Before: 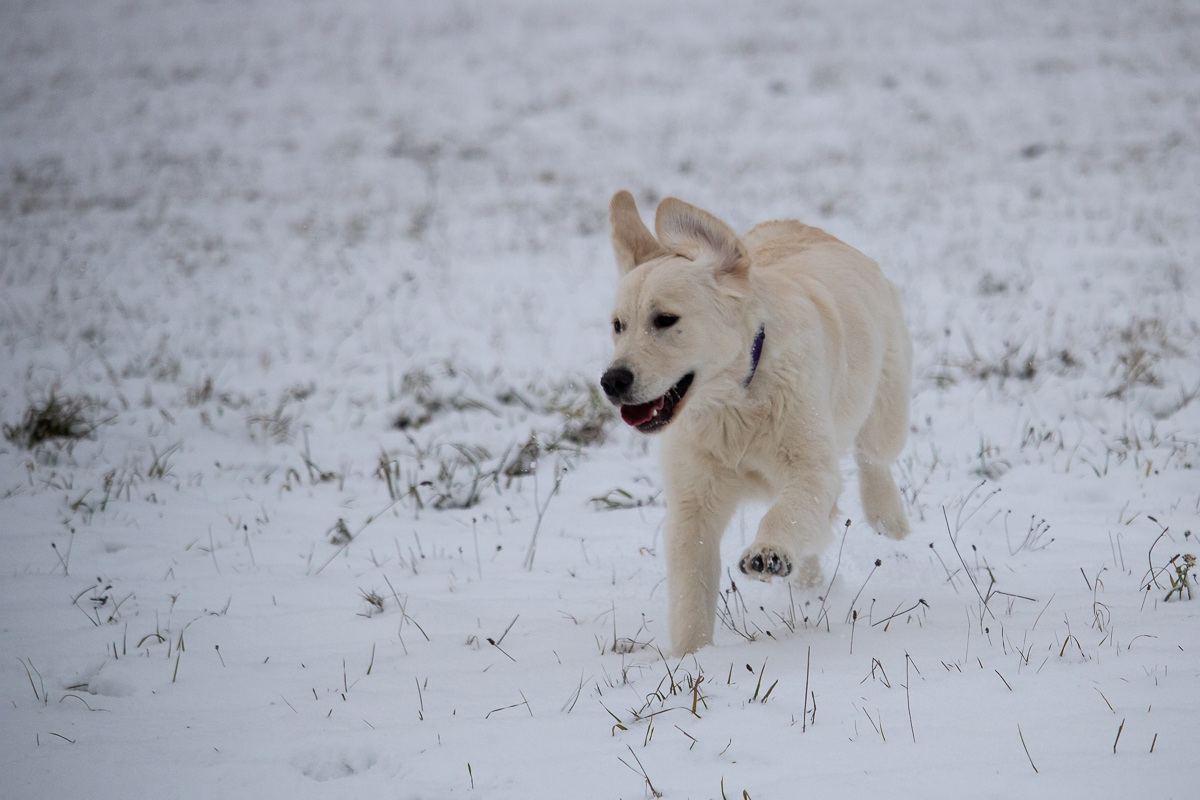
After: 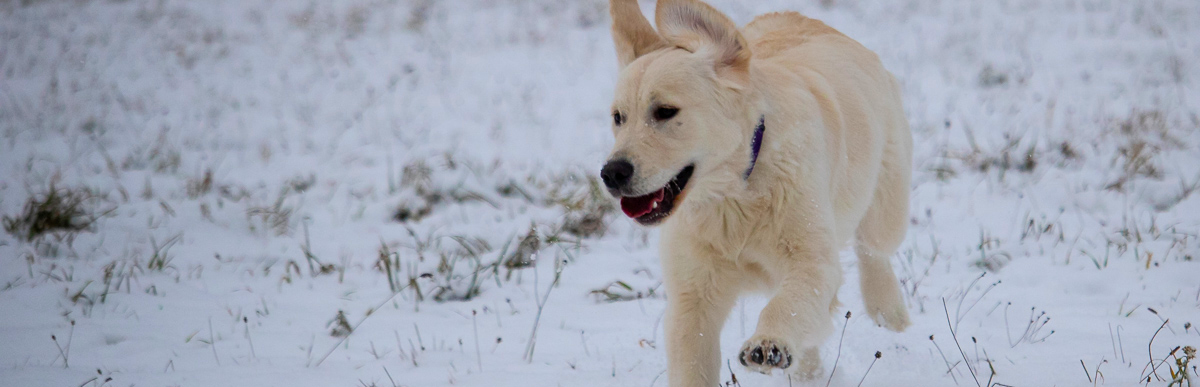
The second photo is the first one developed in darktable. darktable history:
crop and rotate: top 26.056%, bottom 25.543%
color balance rgb: linear chroma grading › global chroma 15%, perceptual saturation grading › global saturation 30%
